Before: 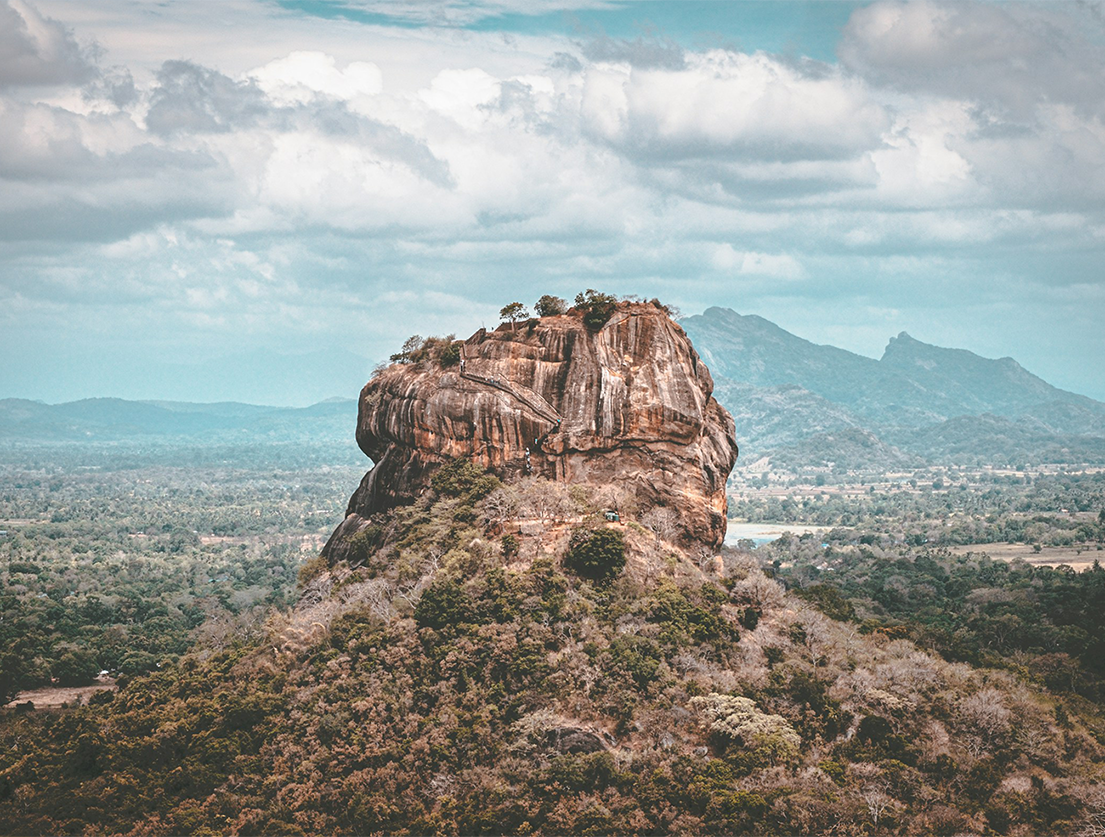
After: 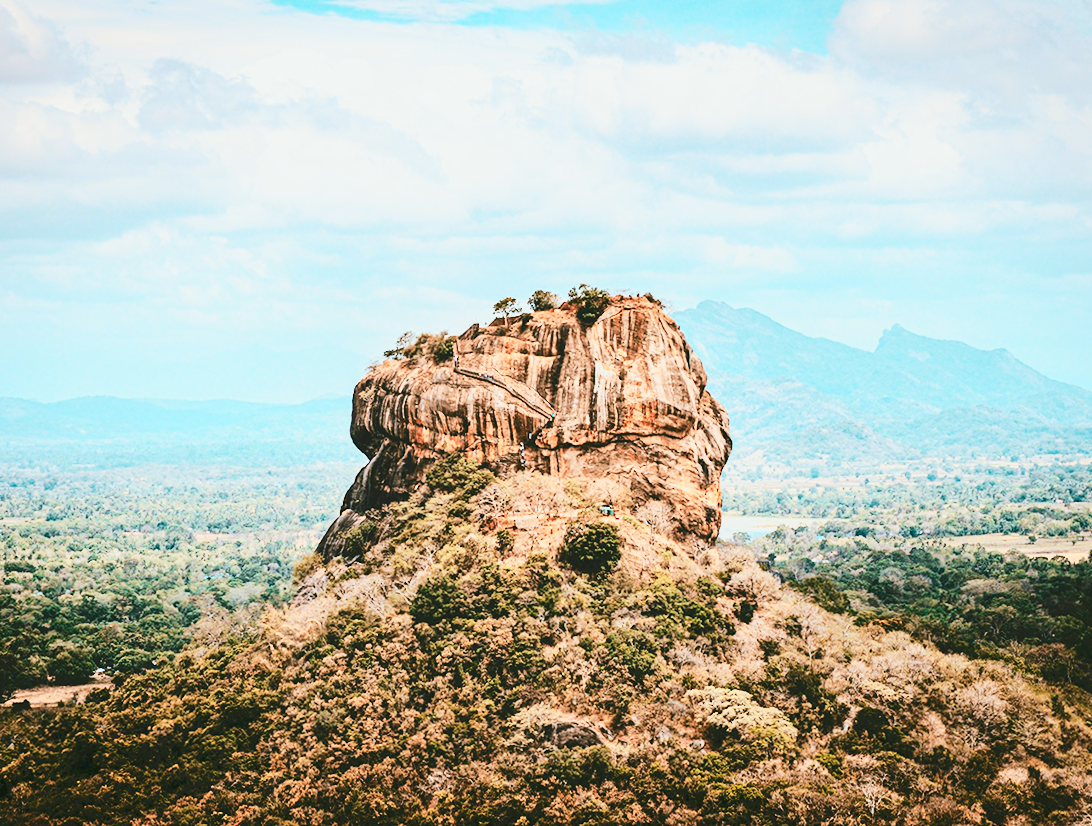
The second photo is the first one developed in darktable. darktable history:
rotate and perspective: rotation -0.45°, automatic cropping original format, crop left 0.008, crop right 0.992, crop top 0.012, crop bottom 0.988
exposure: black level correction 0, exposure -0.766 EV, compensate highlight preservation false
base curve: curves: ch0 [(0, 0) (0.007, 0.004) (0.027, 0.03) (0.046, 0.07) (0.207, 0.54) (0.442, 0.872) (0.673, 0.972) (1, 1)], preserve colors none
local contrast: mode bilateral grid, contrast 100, coarseness 100, detail 91%, midtone range 0.2
tone equalizer: on, module defaults
tone curve: curves: ch0 [(0, 0) (0.114, 0.083) (0.291, 0.3) (0.447, 0.535) (0.602, 0.712) (0.772, 0.864) (0.999, 0.978)]; ch1 [(0, 0) (0.389, 0.352) (0.458, 0.433) (0.486, 0.474) (0.509, 0.505) (0.535, 0.541) (0.555, 0.557) (0.677, 0.724) (1, 1)]; ch2 [(0, 0) (0.369, 0.388) (0.449, 0.431) (0.501, 0.5) (0.528, 0.552) (0.561, 0.596) (0.697, 0.721) (1, 1)], color space Lab, independent channels, preserve colors none
